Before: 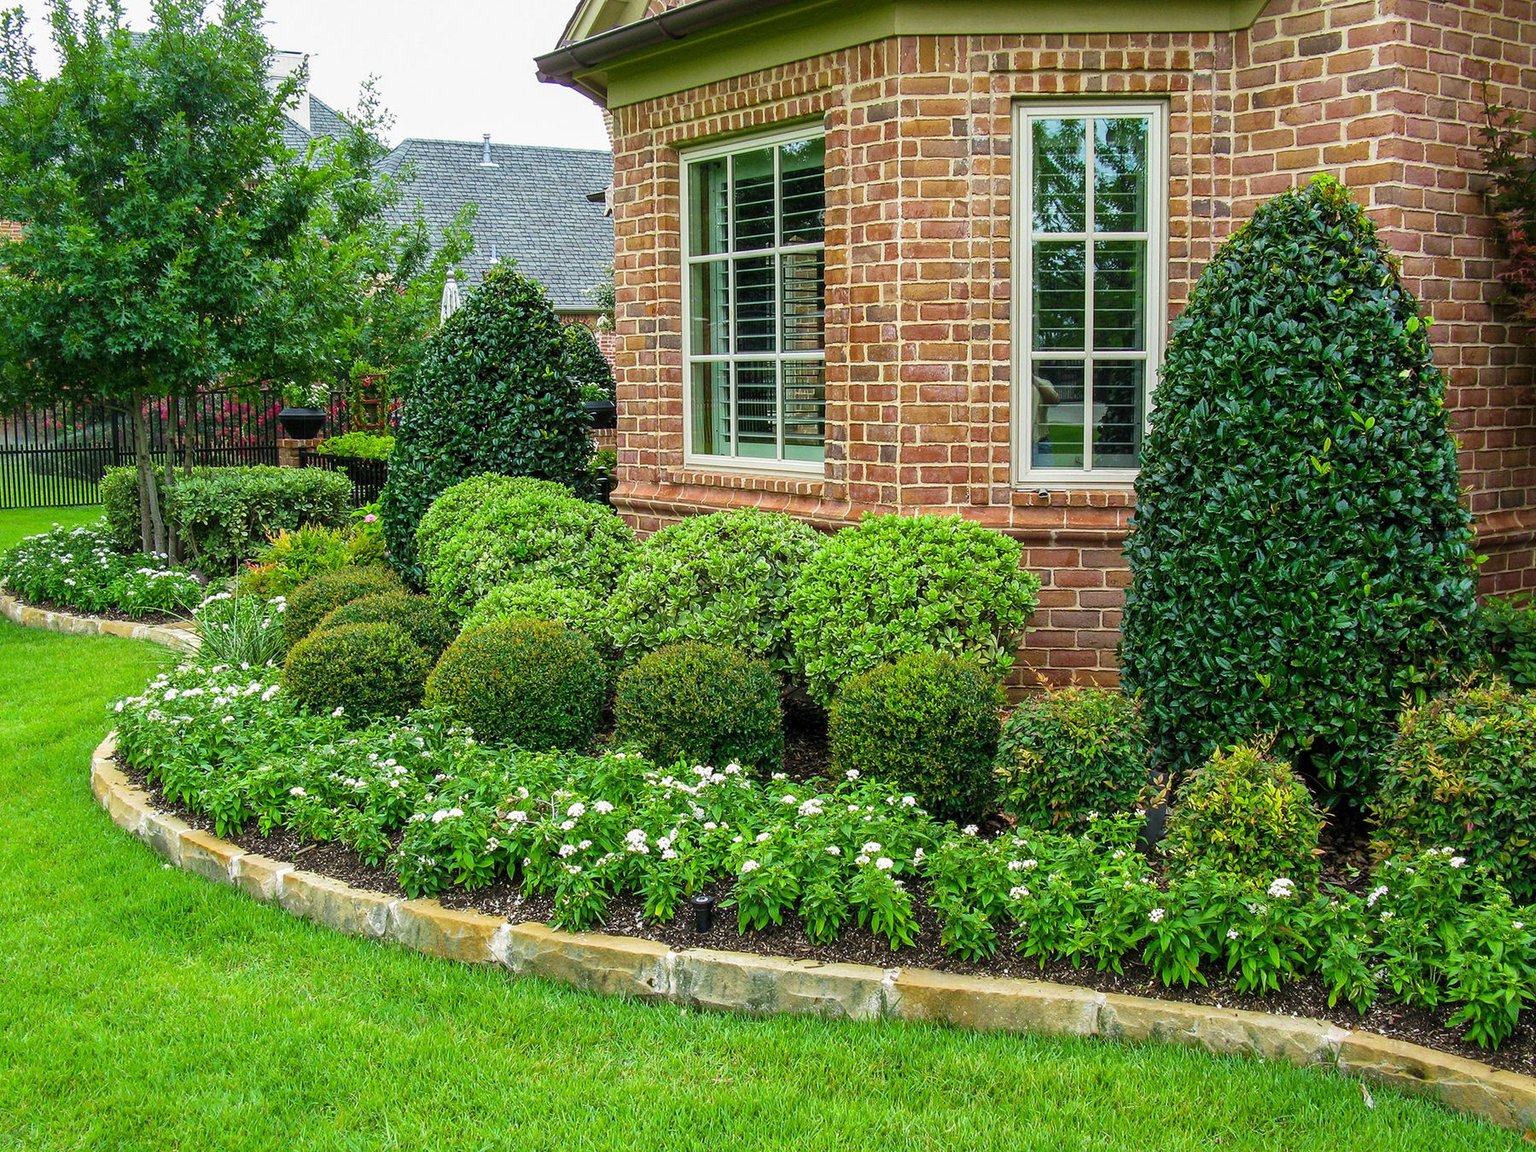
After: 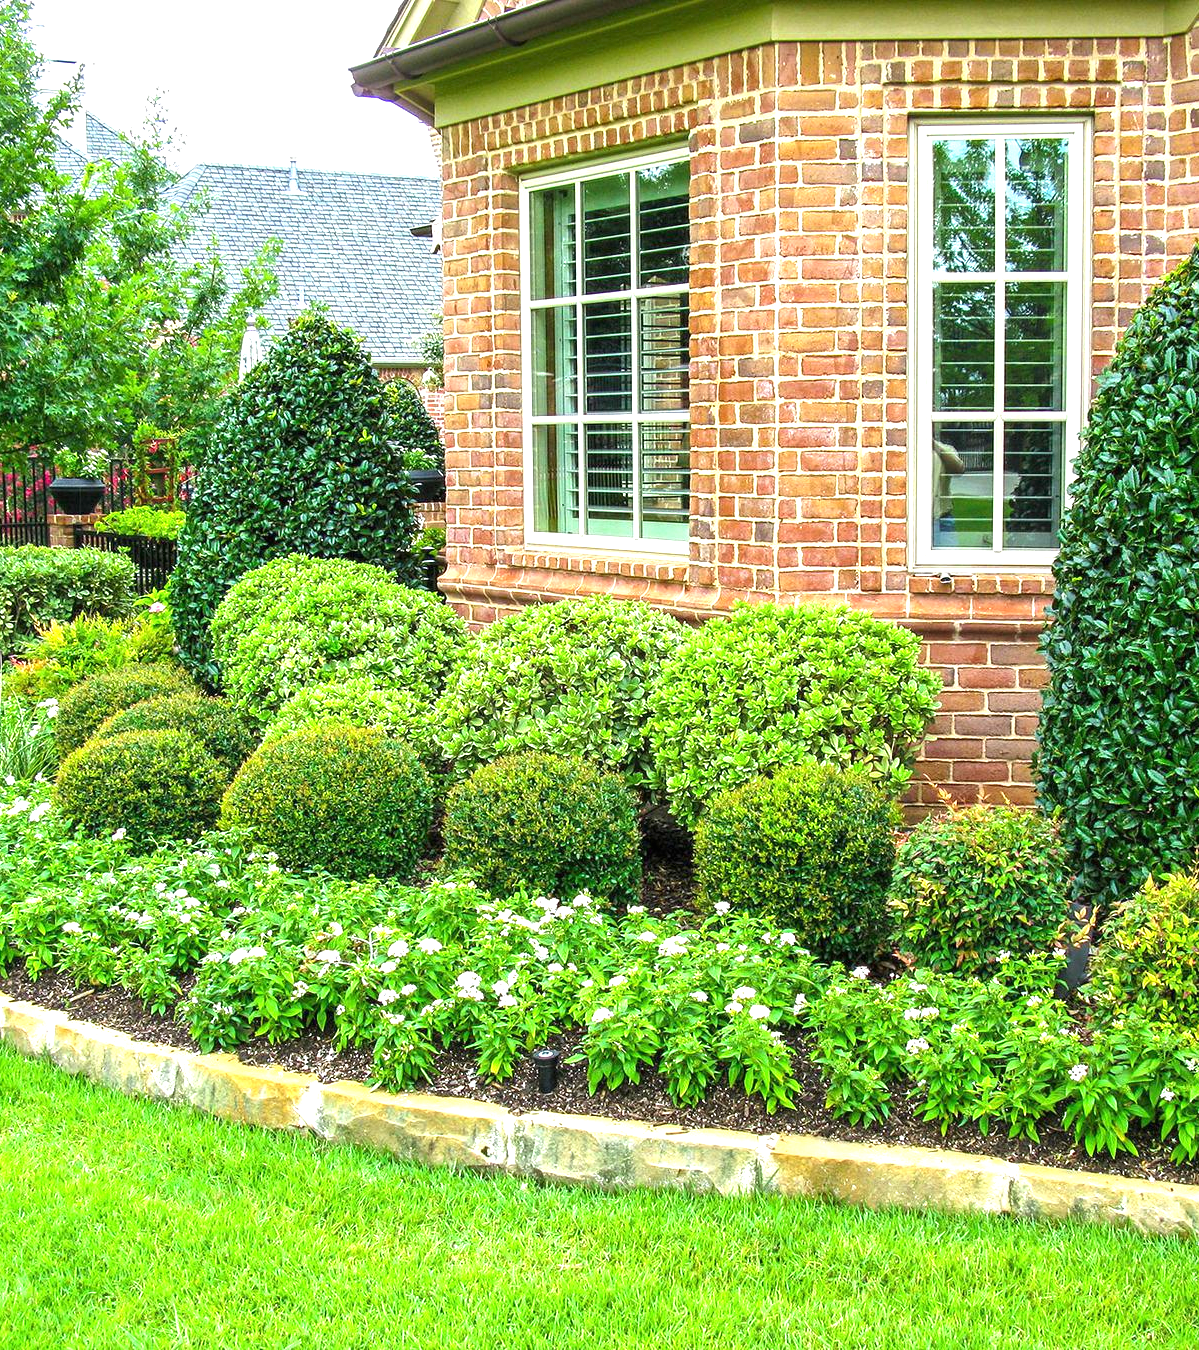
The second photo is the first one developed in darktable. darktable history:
exposure: black level correction 0, exposure 1.2 EV, compensate highlight preservation false
crop: left 15.419%, right 17.914%
